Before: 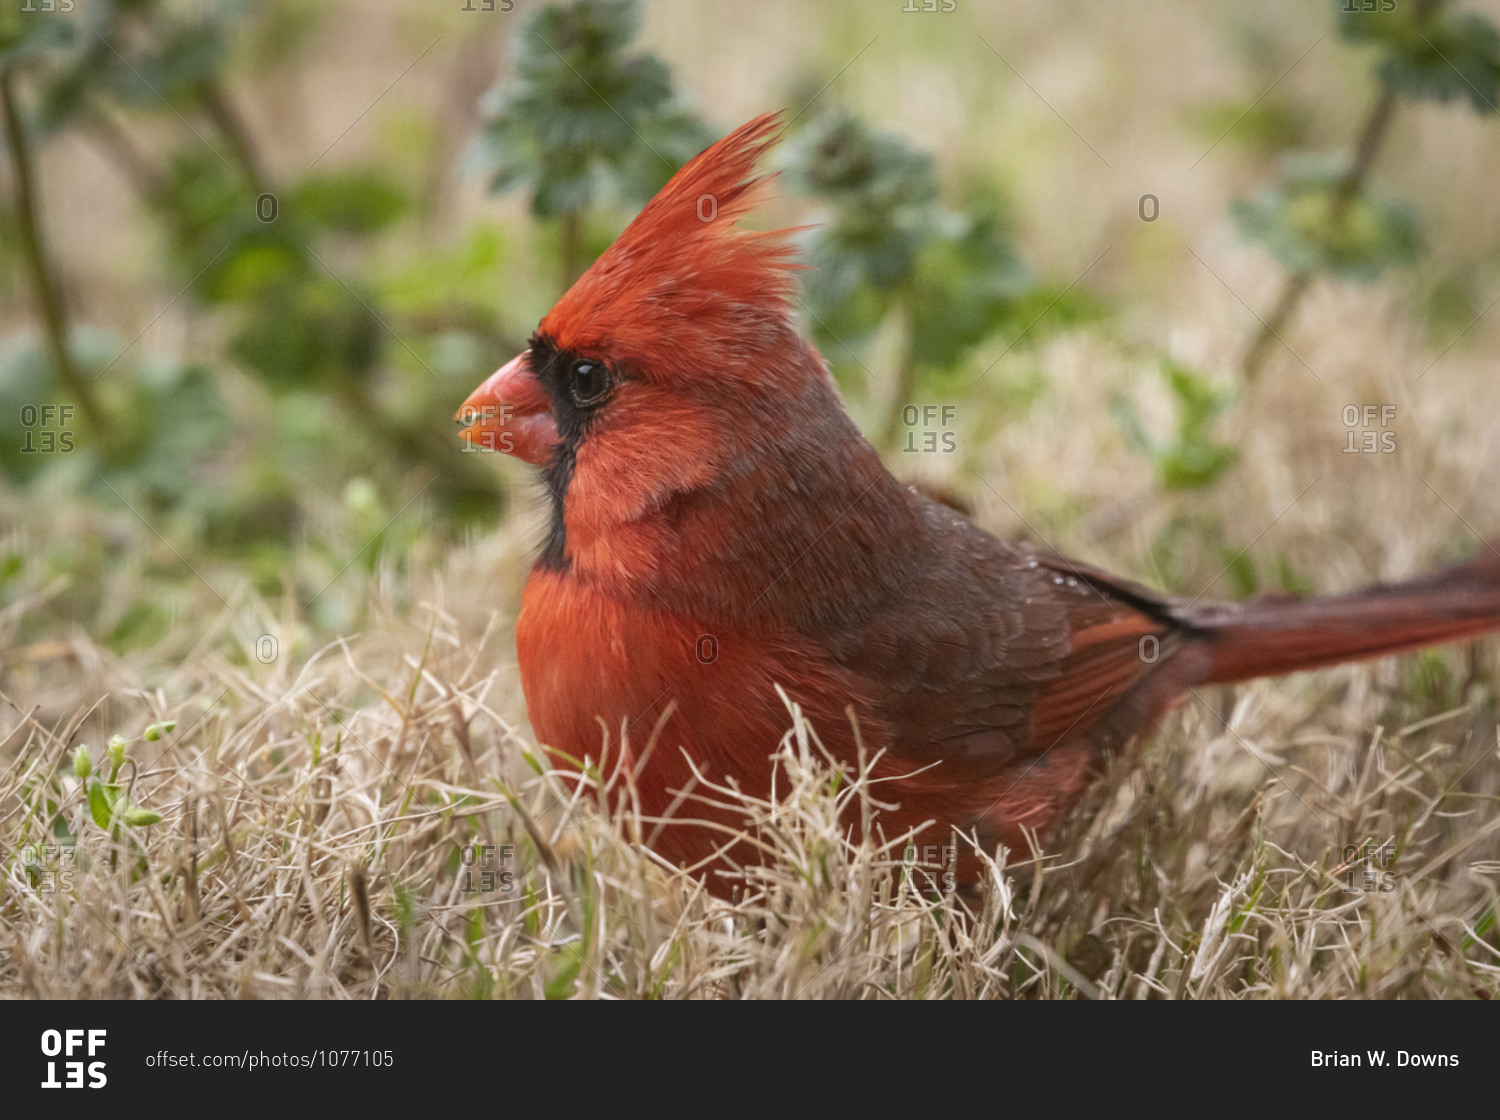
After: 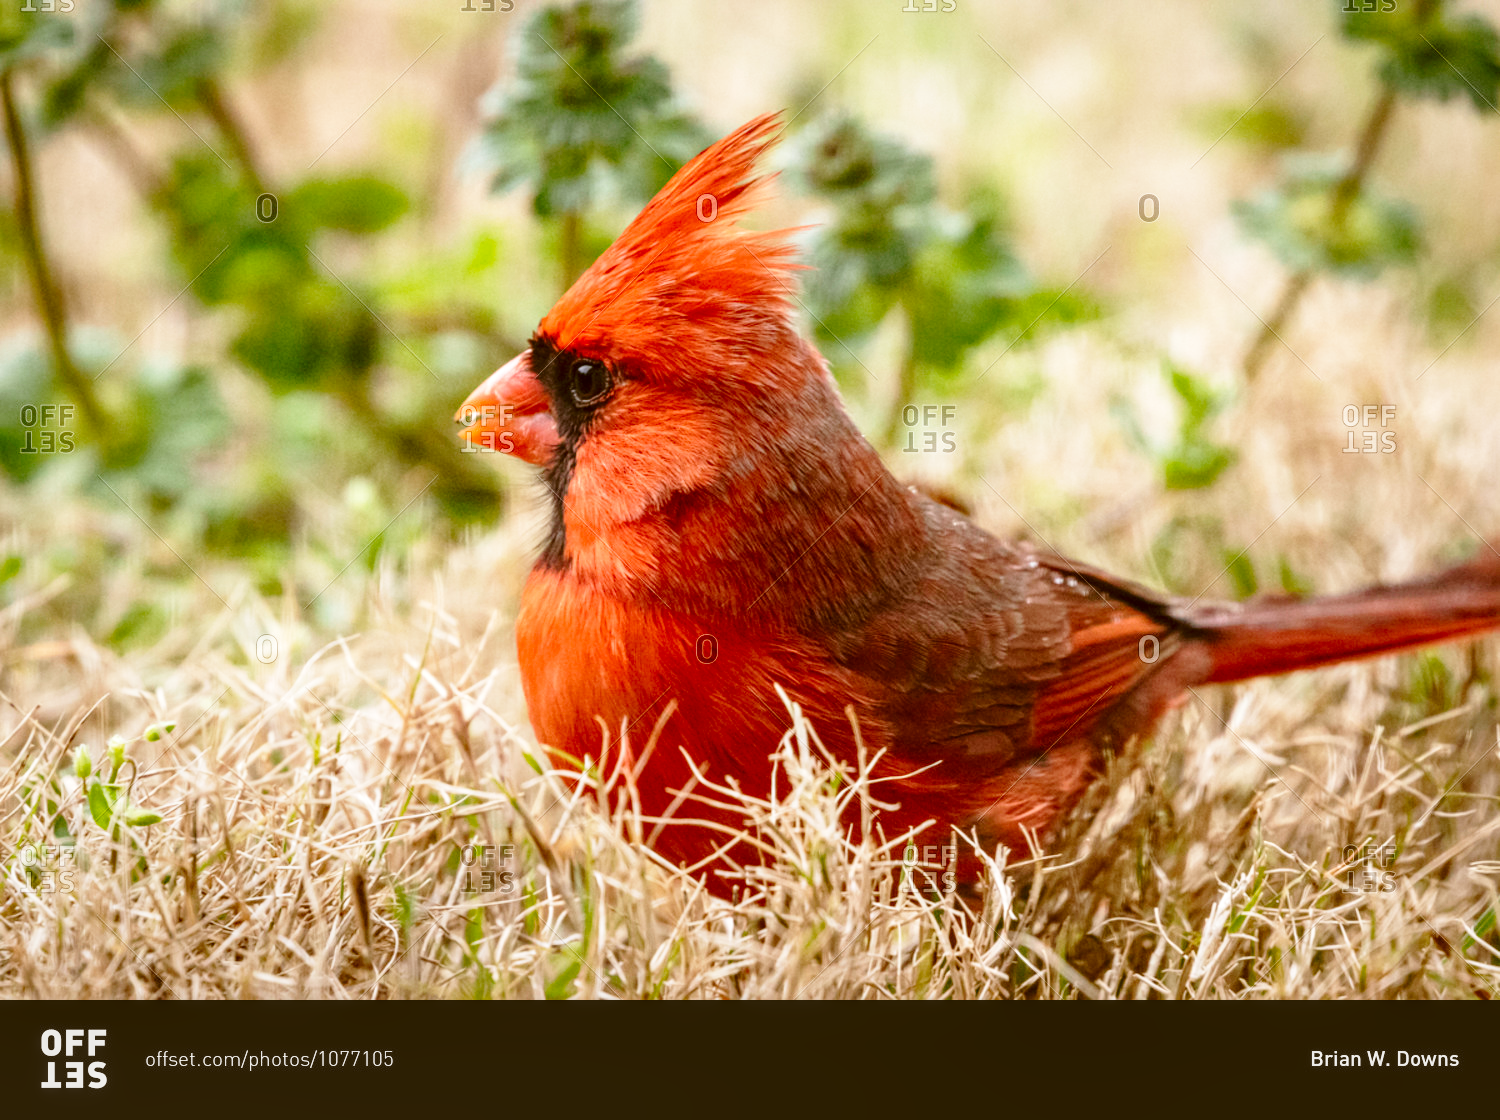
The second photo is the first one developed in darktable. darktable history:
local contrast: on, module defaults
color correction: highlights a* -0.392, highlights b* 0.174, shadows a* 4.71, shadows b* 20.52
base curve: curves: ch0 [(0, 0) (0.028, 0.03) (0.121, 0.232) (0.46, 0.748) (0.859, 0.968) (1, 1)], preserve colors none
